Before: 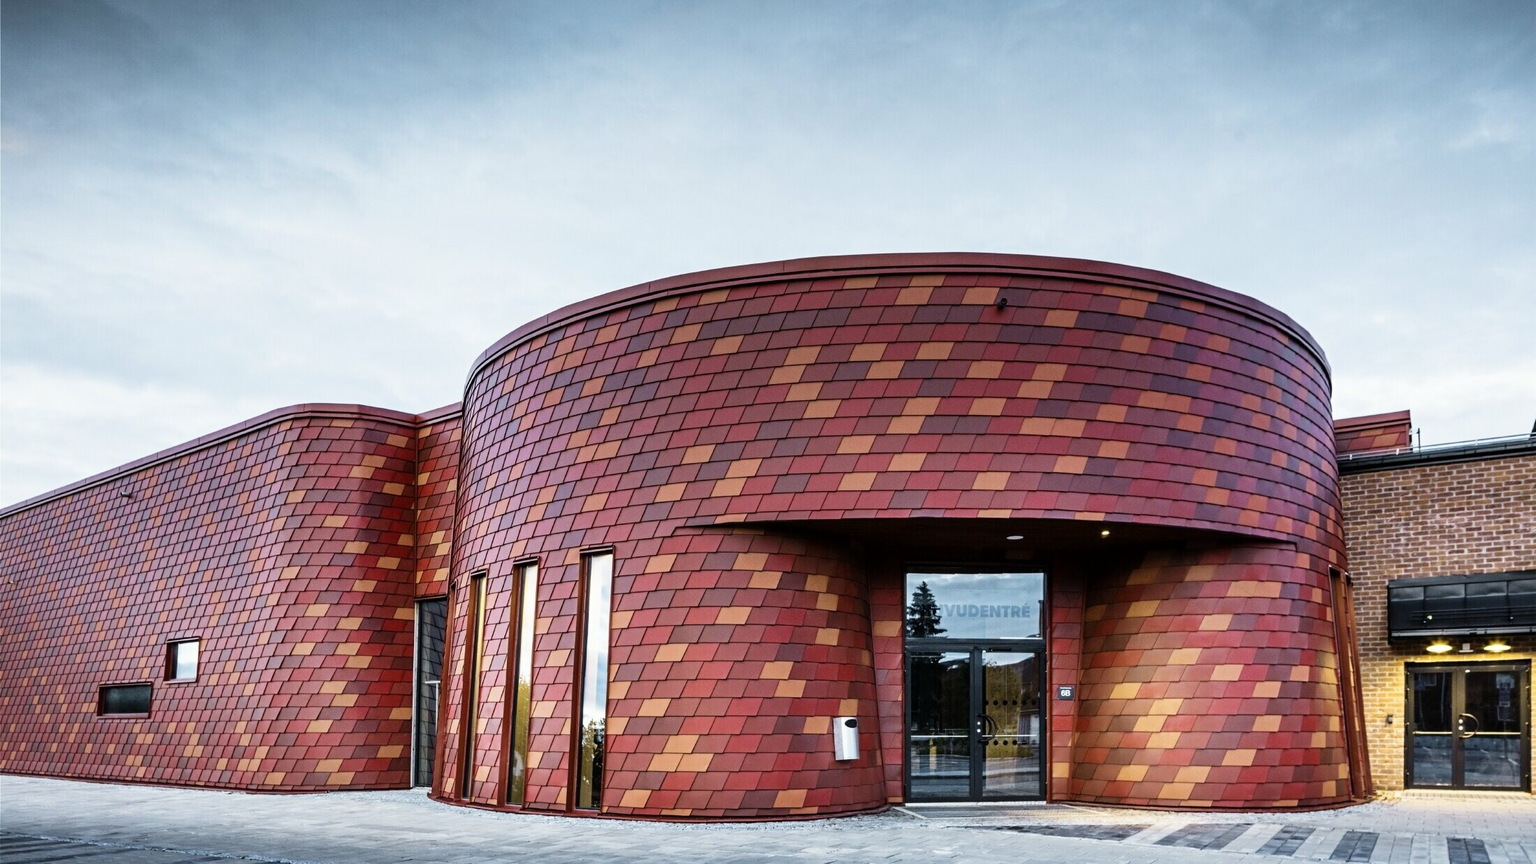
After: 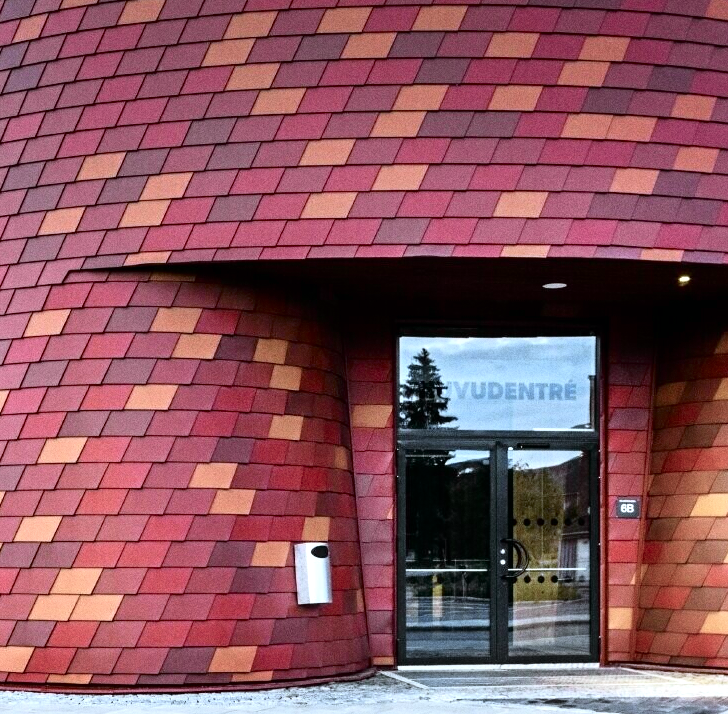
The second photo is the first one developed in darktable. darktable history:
crop: left 40.878%, top 39.176%, right 25.993%, bottom 3.081%
white balance: red 0.954, blue 1.079
tone curve: curves: ch0 [(0, 0) (0.058, 0.027) (0.214, 0.183) (0.304, 0.288) (0.561, 0.554) (0.687, 0.677) (0.768, 0.768) (0.858, 0.861) (0.986, 0.957)]; ch1 [(0, 0) (0.172, 0.123) (0.312, 0.296) (0.437, 0.429) (0.471, 0.469) (0.502, 0.5) (0.513, 0.515) (0.583, 0.604) (0.631, 0.659) (0.703, 0.721) (0.889, 0.924) (1, 1)]; ch2 [(0, 0) (0.411, 0.424) (0.485, 0.497) (0.502, 0.5) (0.517, 0.511) (0.566, 0.573) (0.622, 0.613) (0.709, 0.677) (1, 1)], color space Lab, independent channels, preserve colors none
exposure: exposure 0.496 EV, compensate highlight preservation false
grain: coarseness 0.09 ISO
